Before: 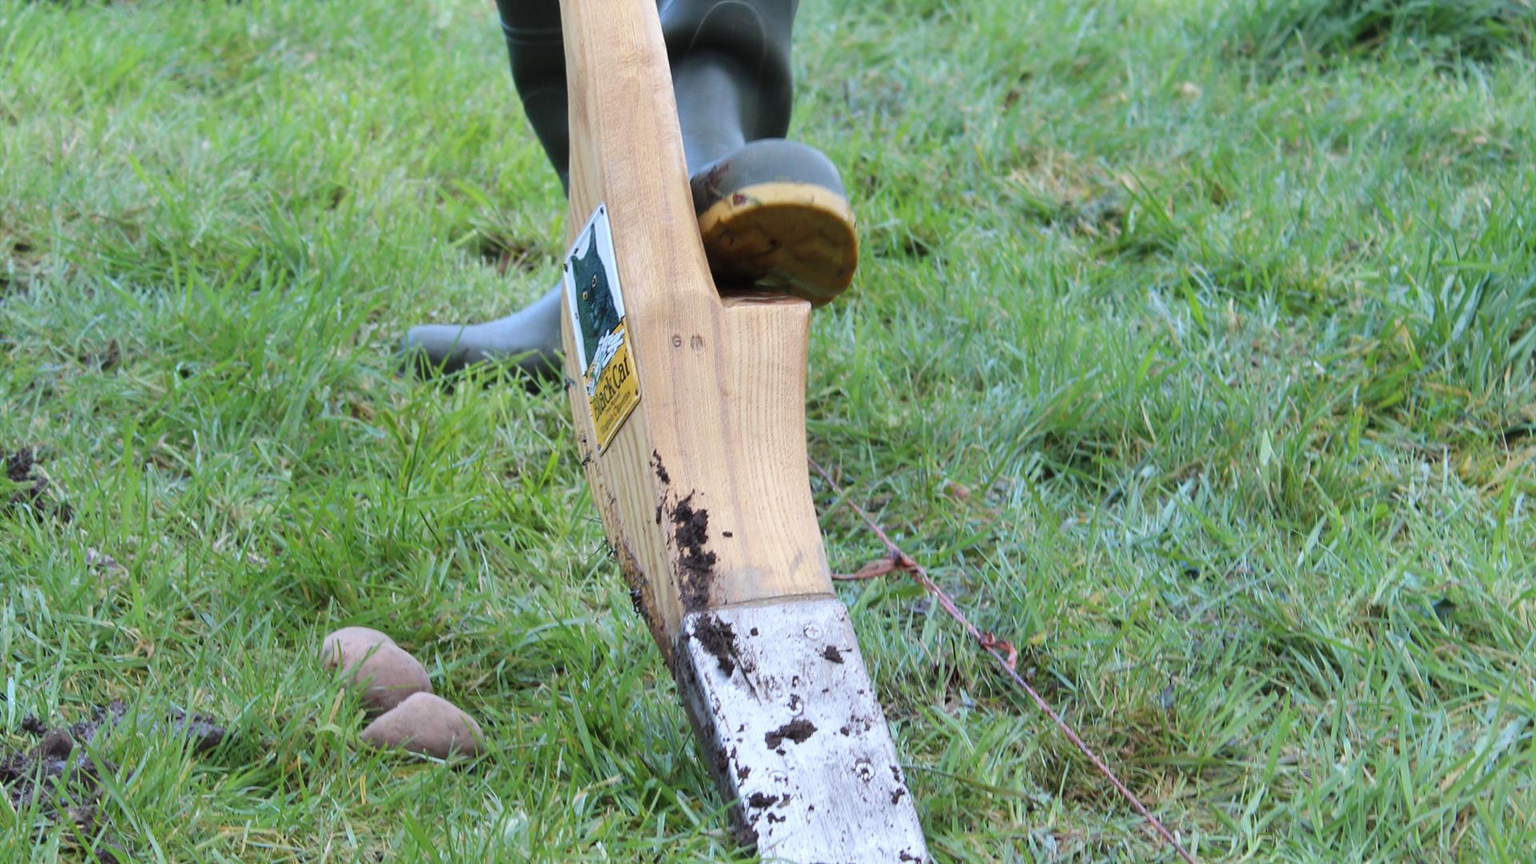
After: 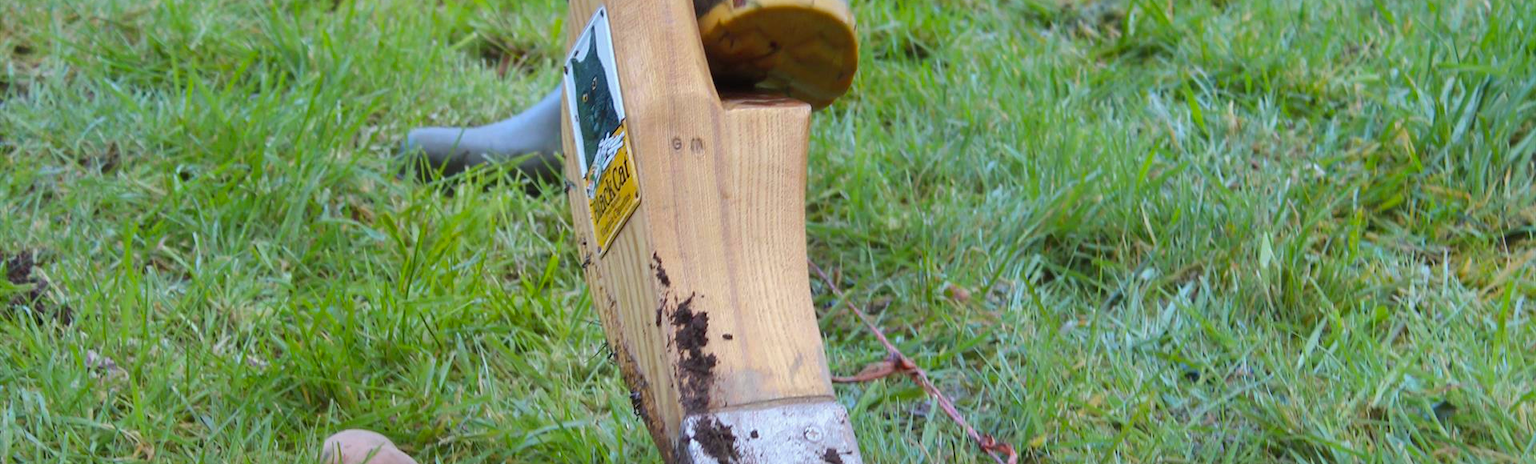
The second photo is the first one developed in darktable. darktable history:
shadows and highlights: on, module defaults
color balance rgb: power › luminance -3.926%, power › chroma 0.56%, power › hue 39.79°, linear chroma grading › global chroma 0.327%, perceptual saturation grading › global saturation 19.279%, global vibrance 9.738%
crop and rotate: top 22.965%, bottom 23.273%
